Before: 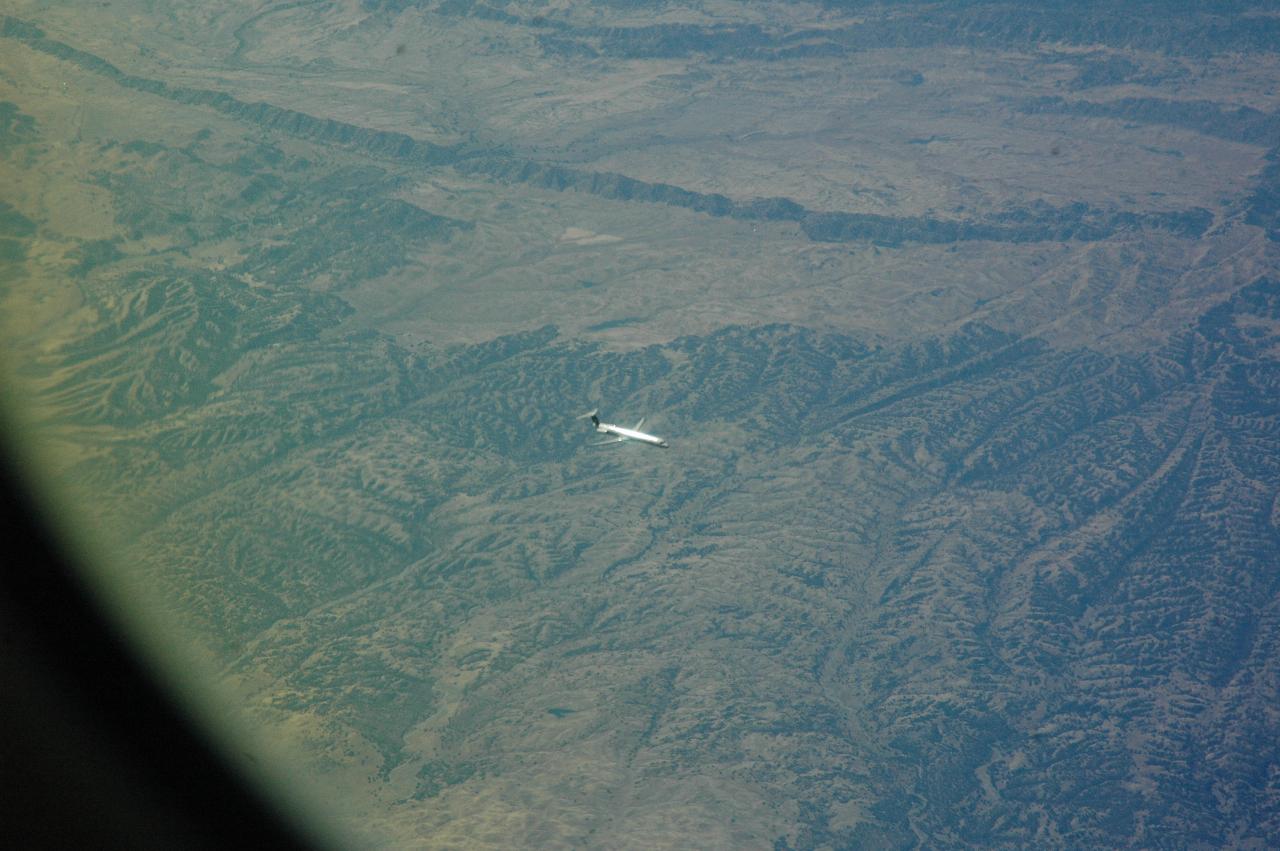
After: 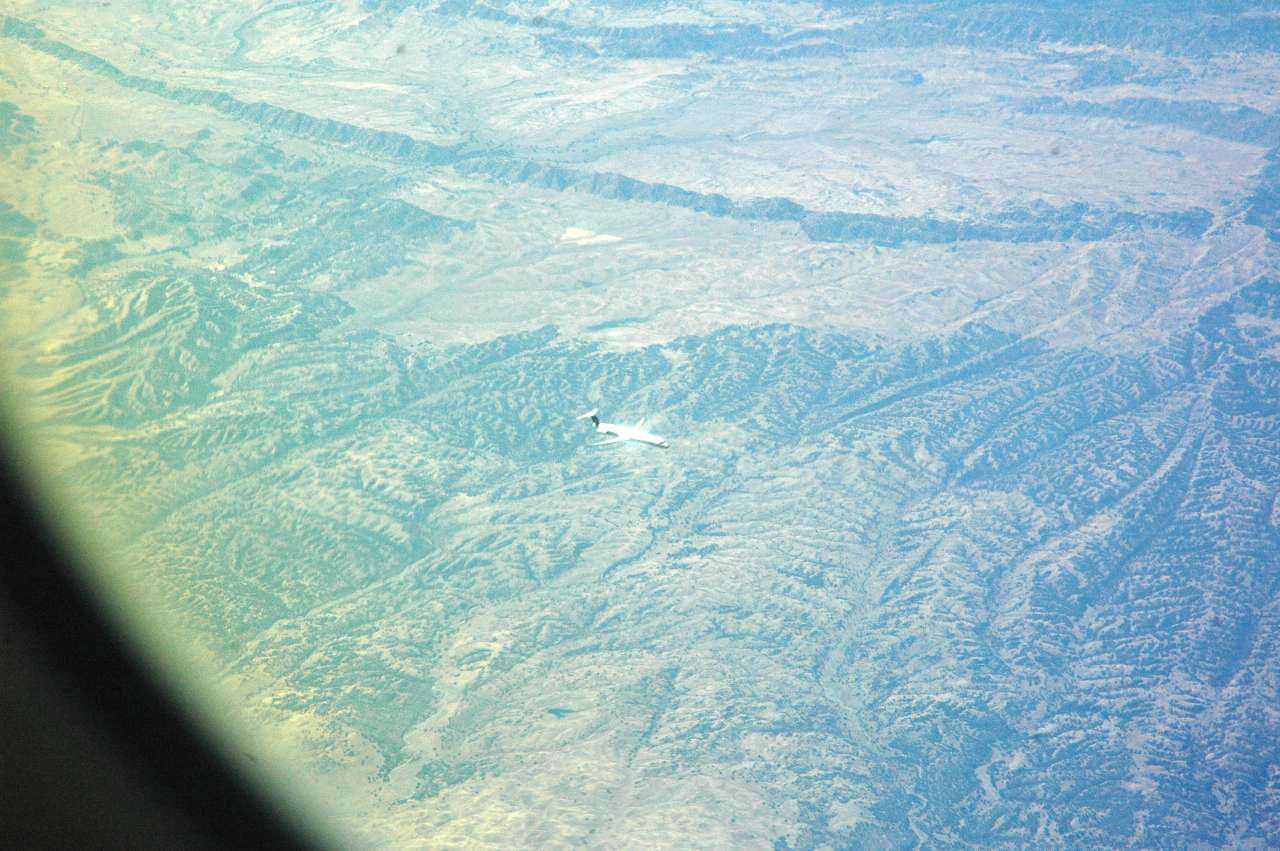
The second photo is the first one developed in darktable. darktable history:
exposure: black level correction 0, exposure 1.671 EV, compensate exposure bias true, compensate highlight preservation false
